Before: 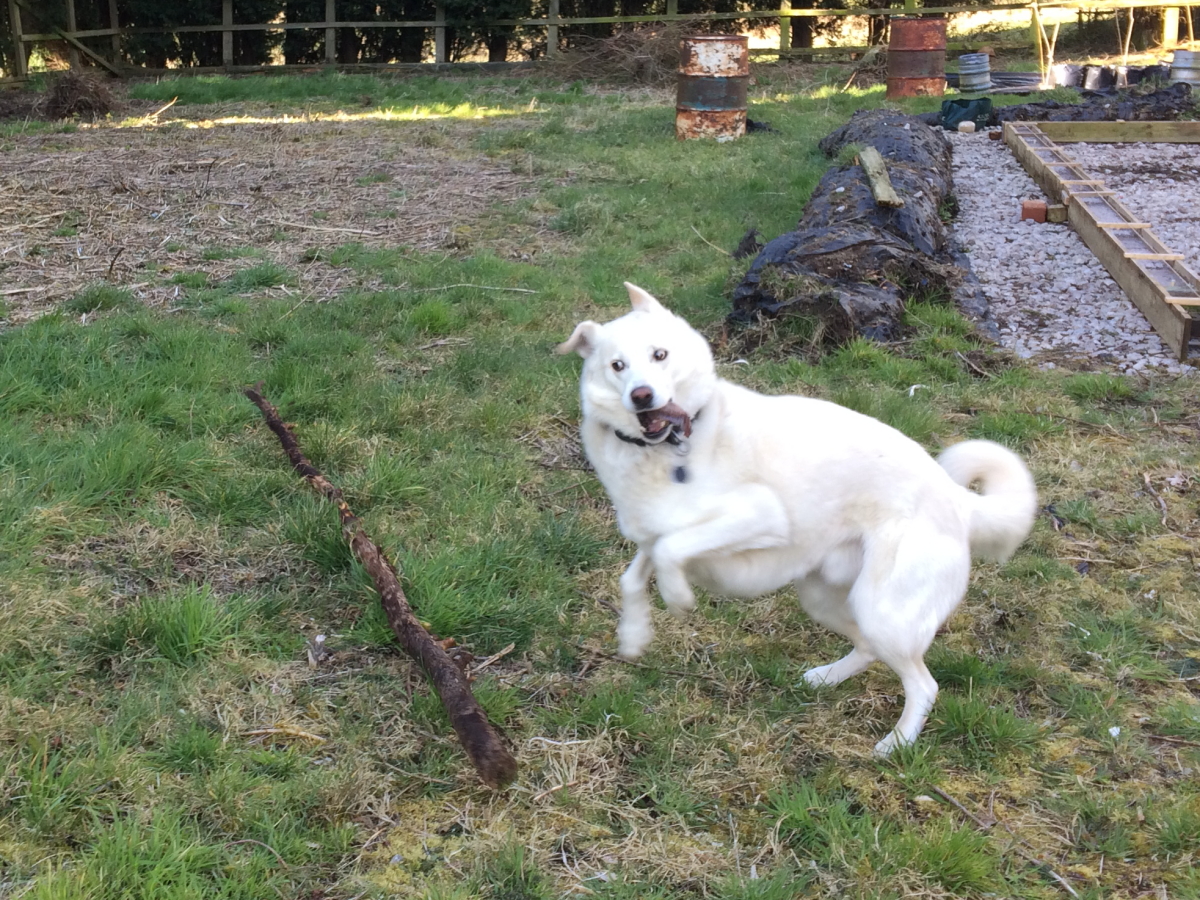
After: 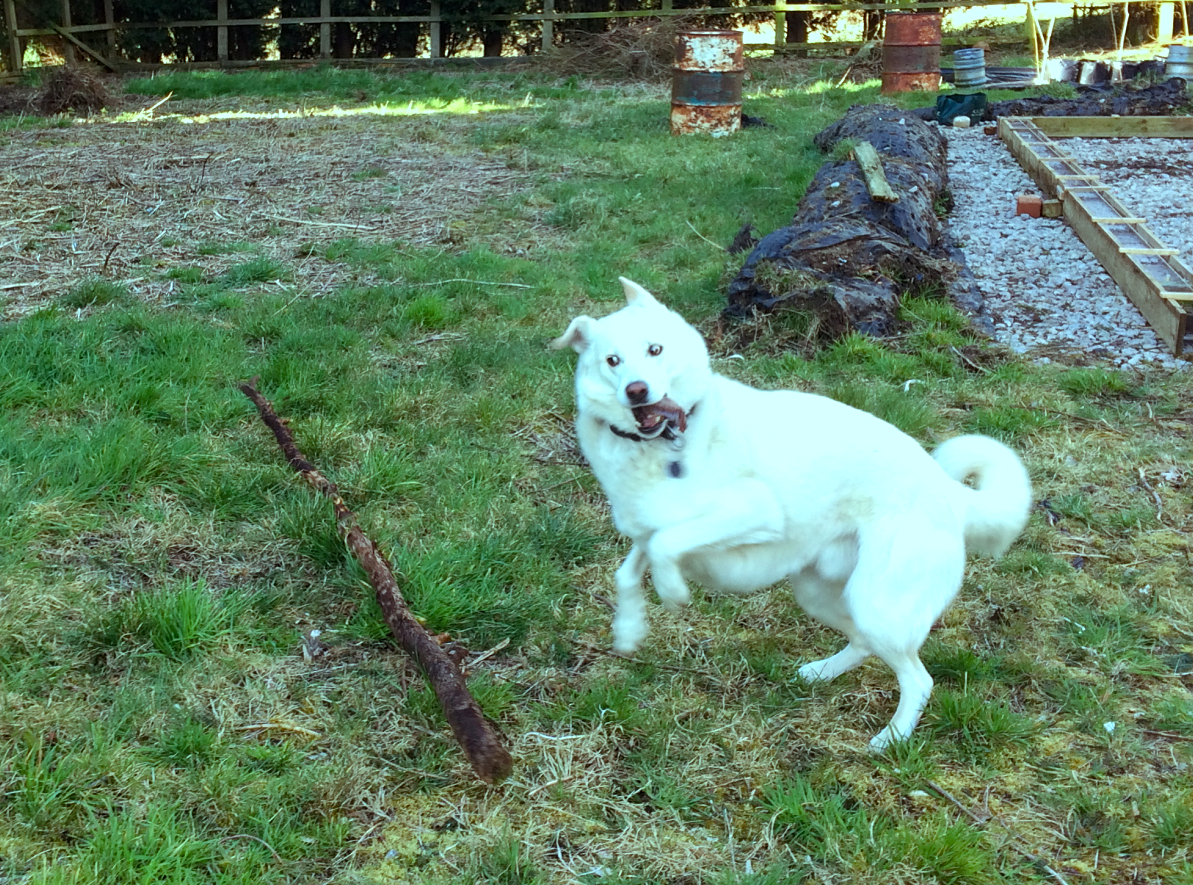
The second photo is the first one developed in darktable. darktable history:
local contrast: highlights 102%, shadows 99%, detail 119%, midtone range 0.2
crop: left 0.419%, top 0.641%, right 0.141%, bottom 0.939%
sharpen: amount 0.202
color balance rgb: shadows lift › chroma 0.907%, shadows lift › hue 115.32°, highlights gain › chroma 5.364%, highlights gain › hue 195.02°, perceptual saturation grading › global saturation 20%, perceptual saturation grading › highlights -25.695%, perceptual saturation grading › shadows 24.349%, global vibrance 11.459%, contrast 5.068%
